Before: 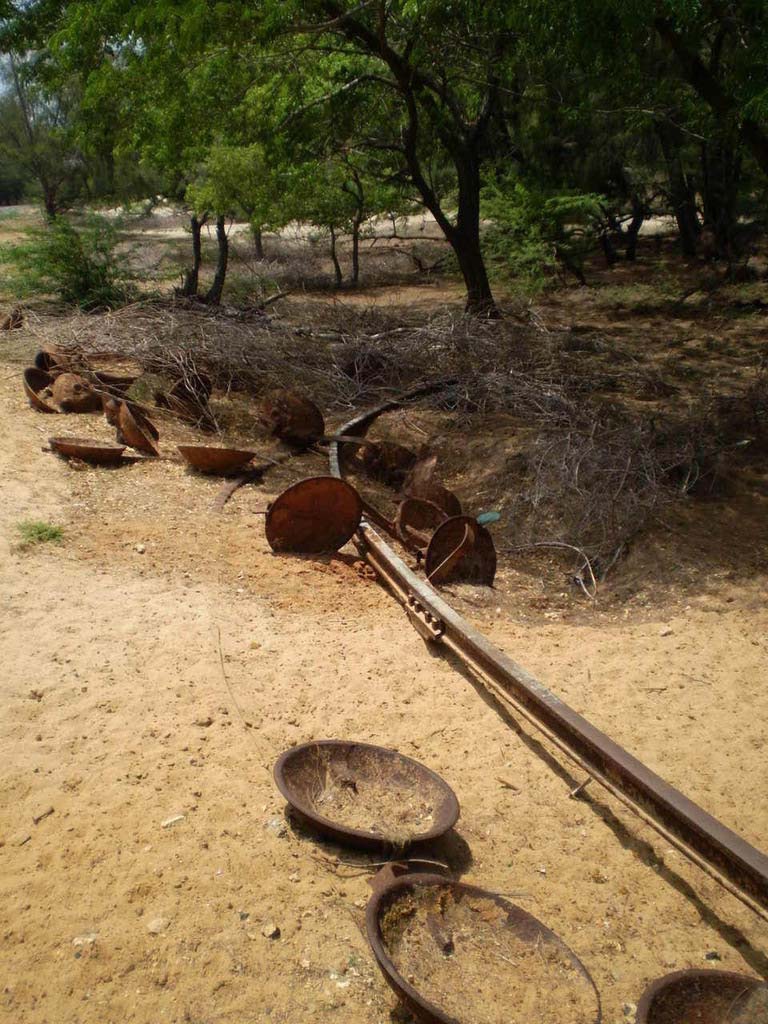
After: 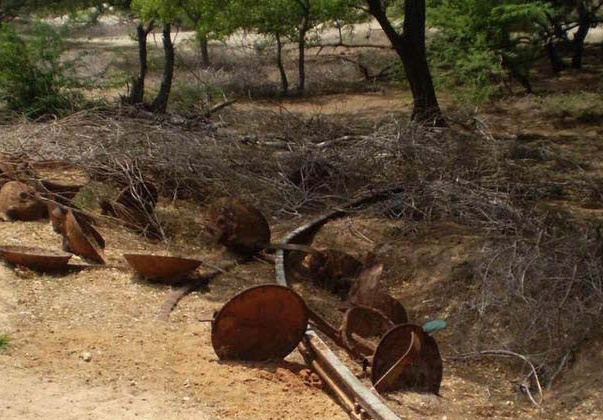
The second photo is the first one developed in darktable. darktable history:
crop: left 7.101%, top 18.781%, right 14.298%, bottom 40.199%
shadows and highlights: shadows 24.93, highlights -26.31
